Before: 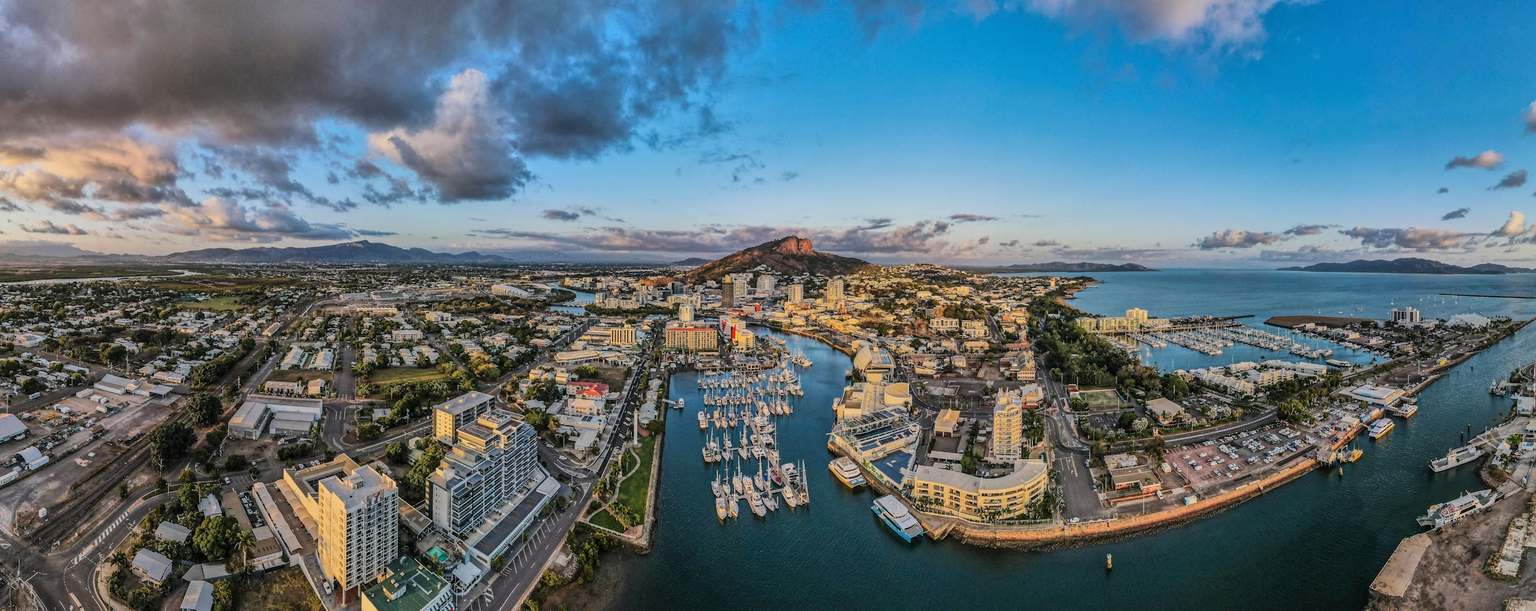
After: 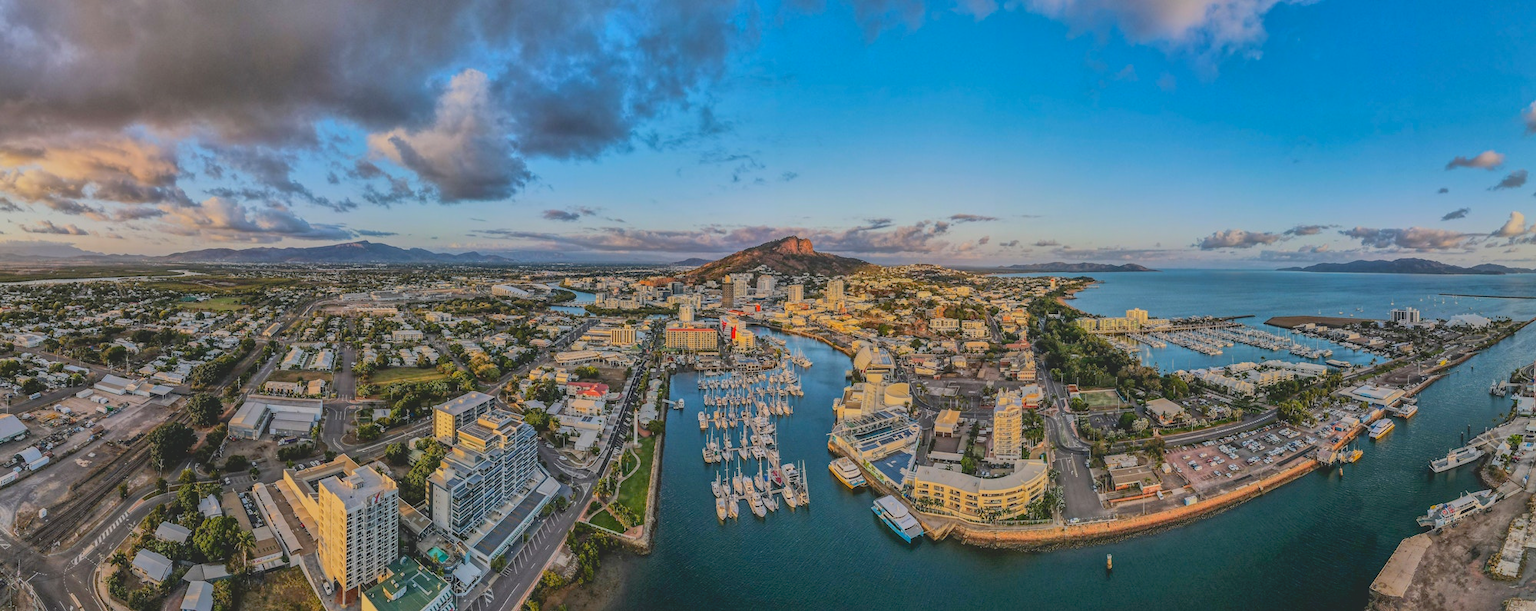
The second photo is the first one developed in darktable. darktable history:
exposure: black level correction 0.007, exposure 0.16 EV, compensate highlight preservation false
contrast brightness saturation: contrast -0.295
